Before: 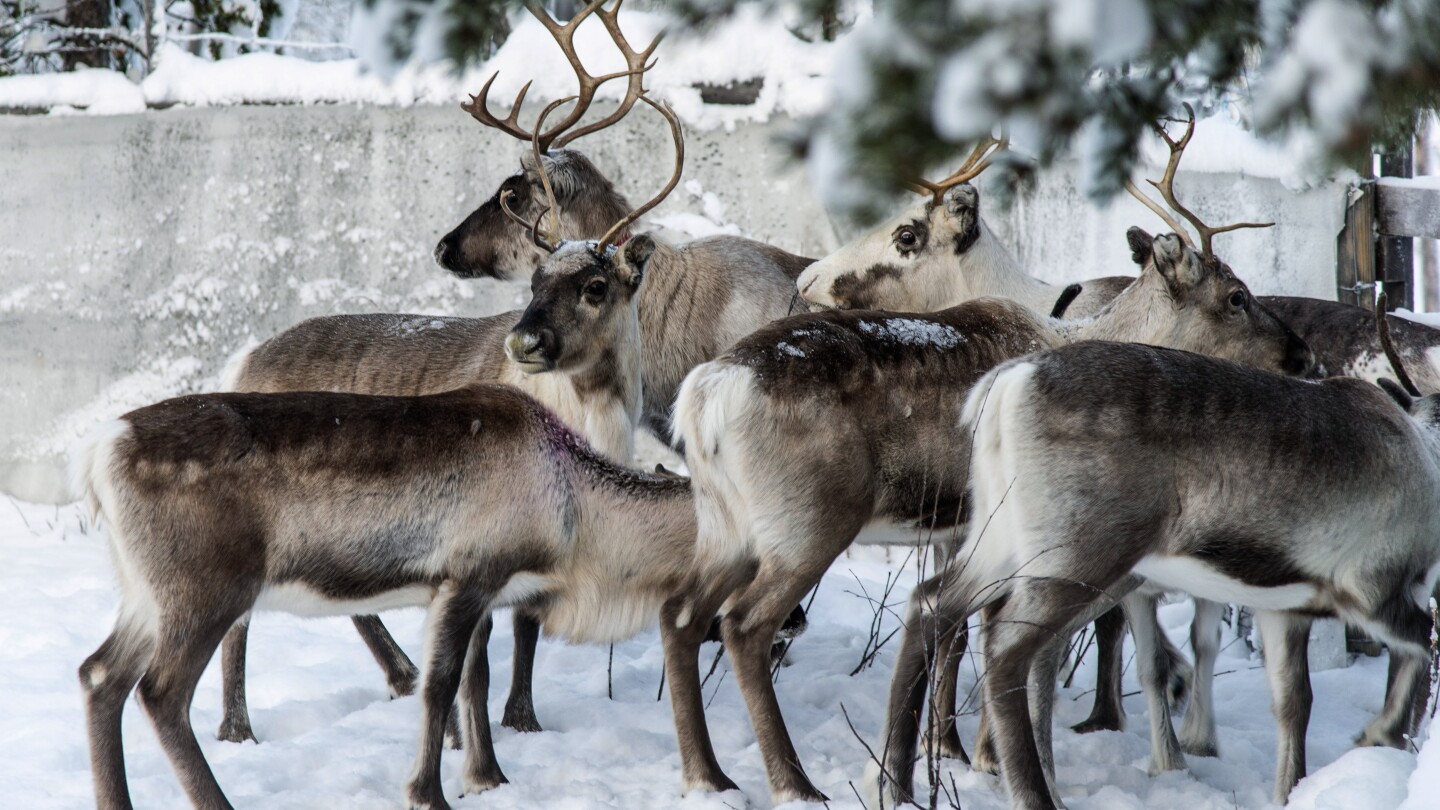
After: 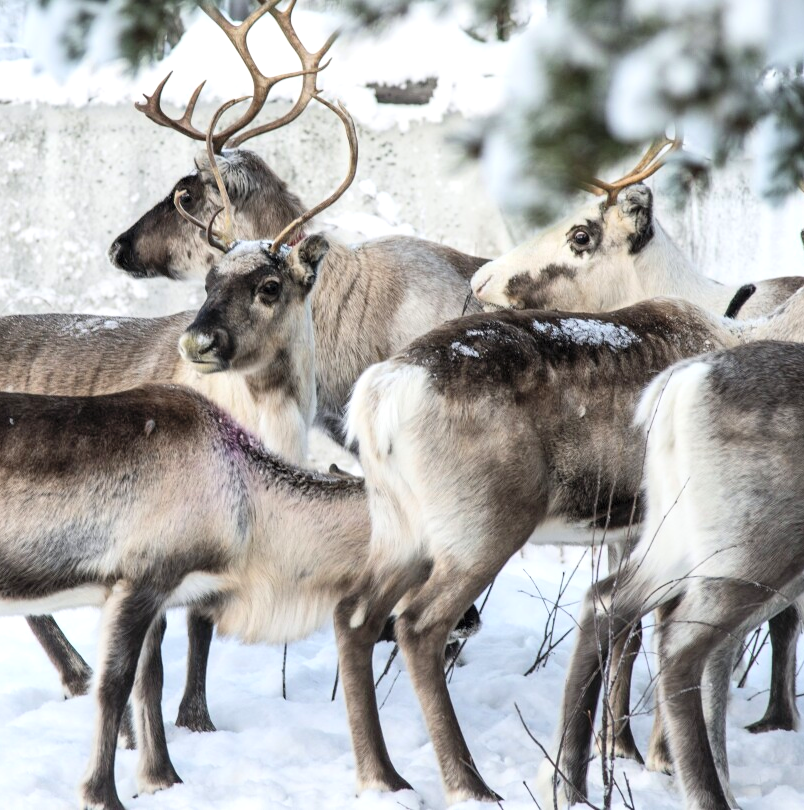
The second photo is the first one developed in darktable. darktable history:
crop and rotate: left 22.705%, right 21.458%
contrast brightness saturation: contrast 0.139, brightness 0.215
exposure: exposure 0.407 EV, compensate highlight preservation false
